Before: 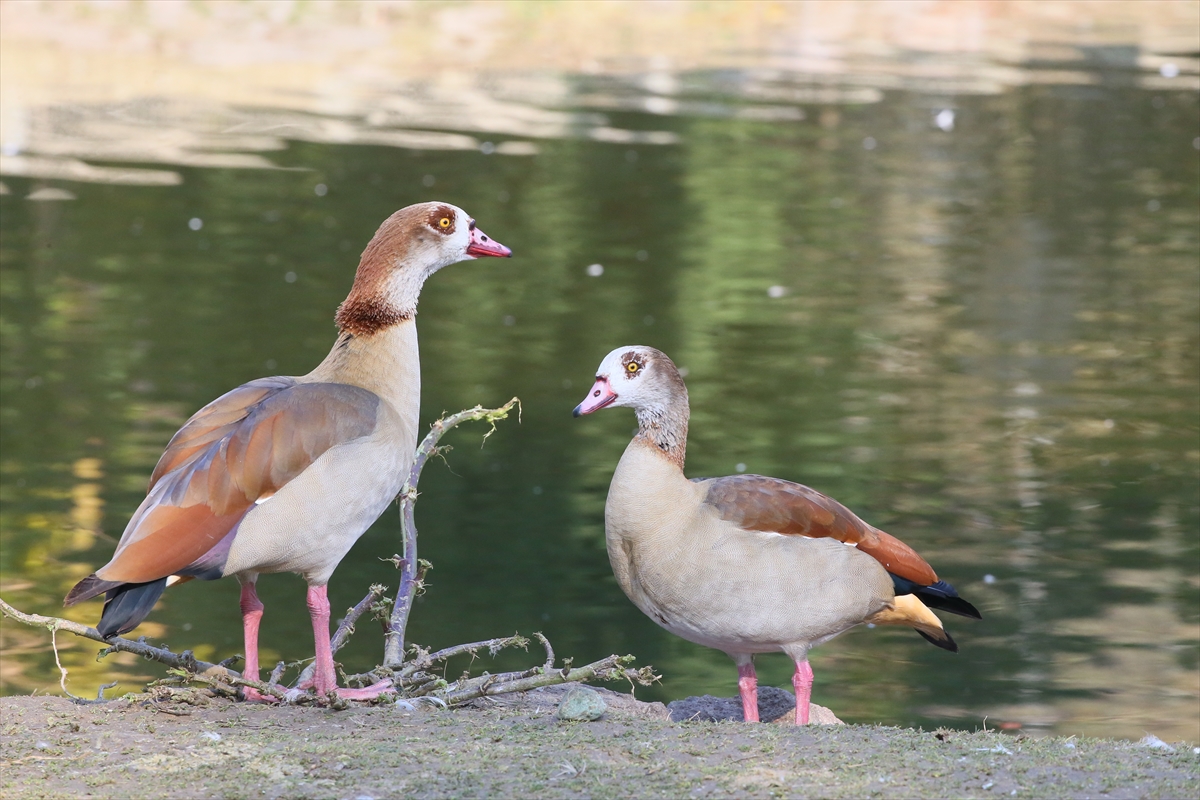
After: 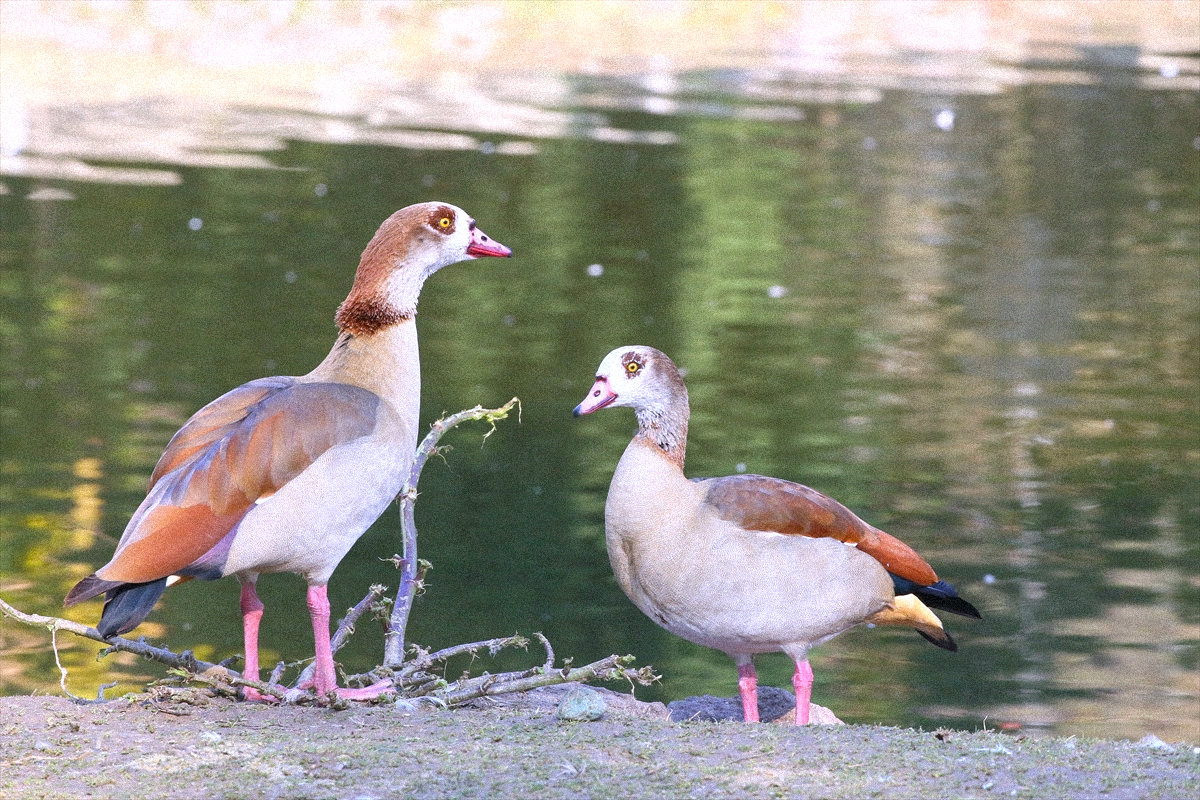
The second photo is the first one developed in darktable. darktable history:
exposure: exposure 0.197 EV, compensate highlight preservation false
color balance rgb: linear chroma grading › global chroma 3.45%, perceptual saturation grading › global saturation 11.24%, perceptual brilliance grading › global brilliance 3.04%, global vibrance 2.8%
grain: coarseness 9.38 ISO, strength 34.99%, mid-tones bias 0%
white balance: red 1.004, blue 1.096
